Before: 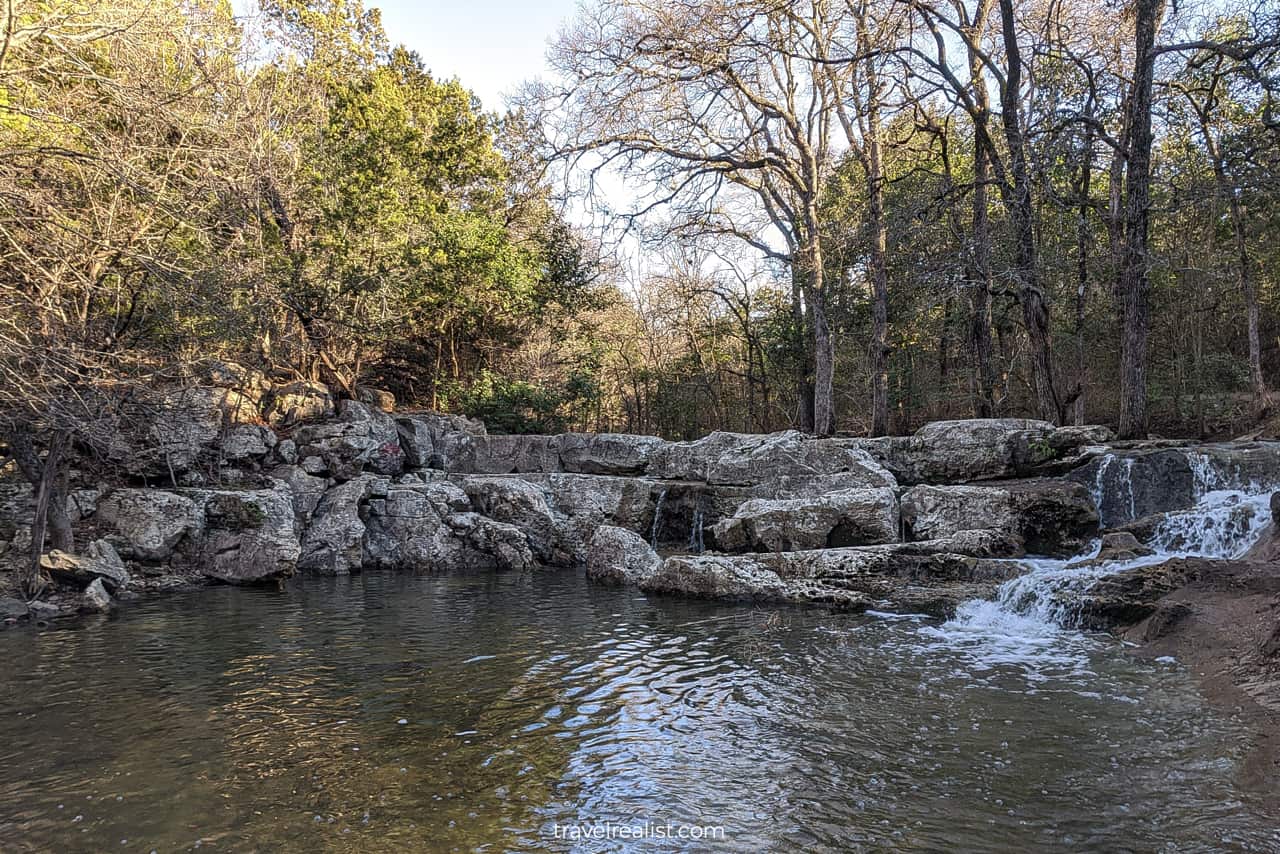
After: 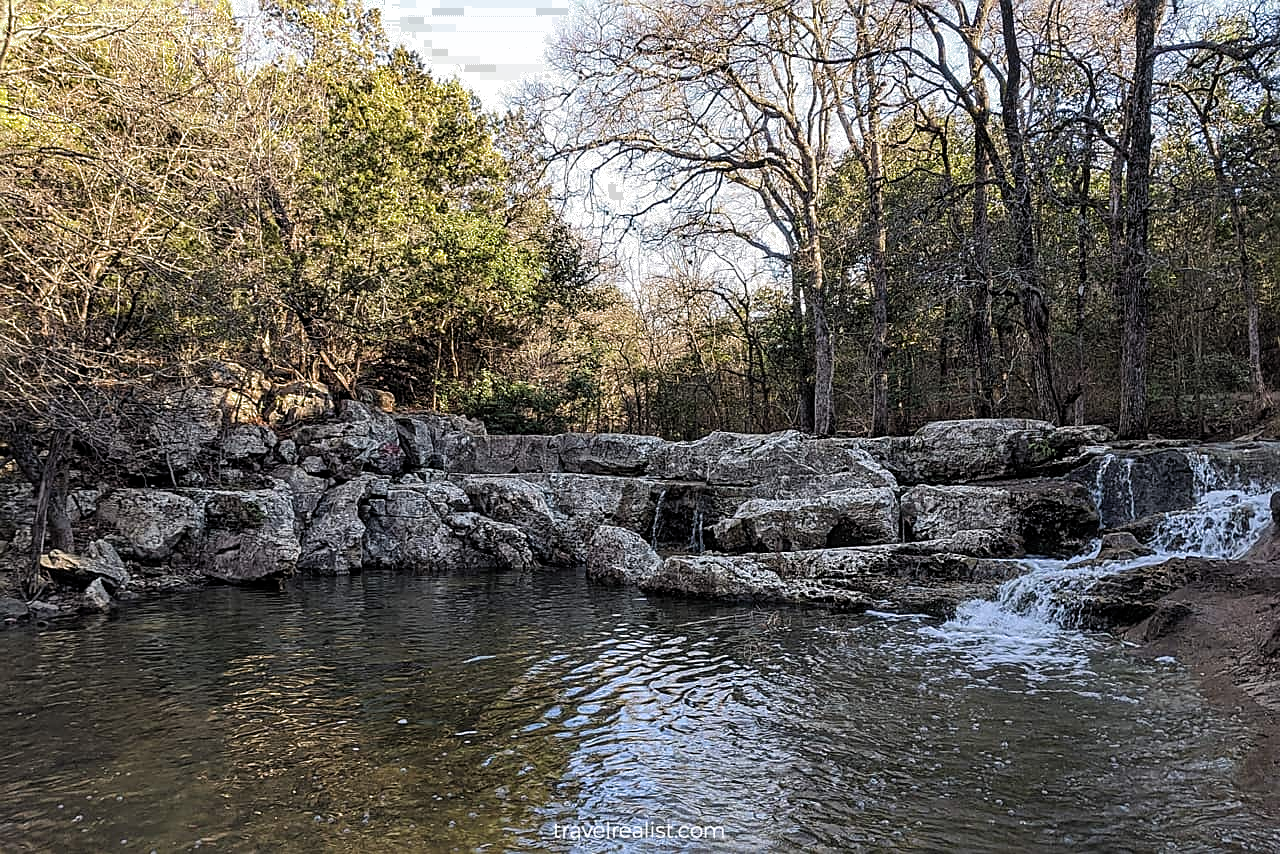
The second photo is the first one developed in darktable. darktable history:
sharpen: on, module defaults
filmic rgb: middle gray luminance 18.37%, black relative exposure -11.4 EV, white relative exposure 2.53 EV, target black luminance 0%, hardness 8.42, latitude 99%, contrast 1.085, shadows ↔ highlights balance 0.332%, color science v6 (2022)
